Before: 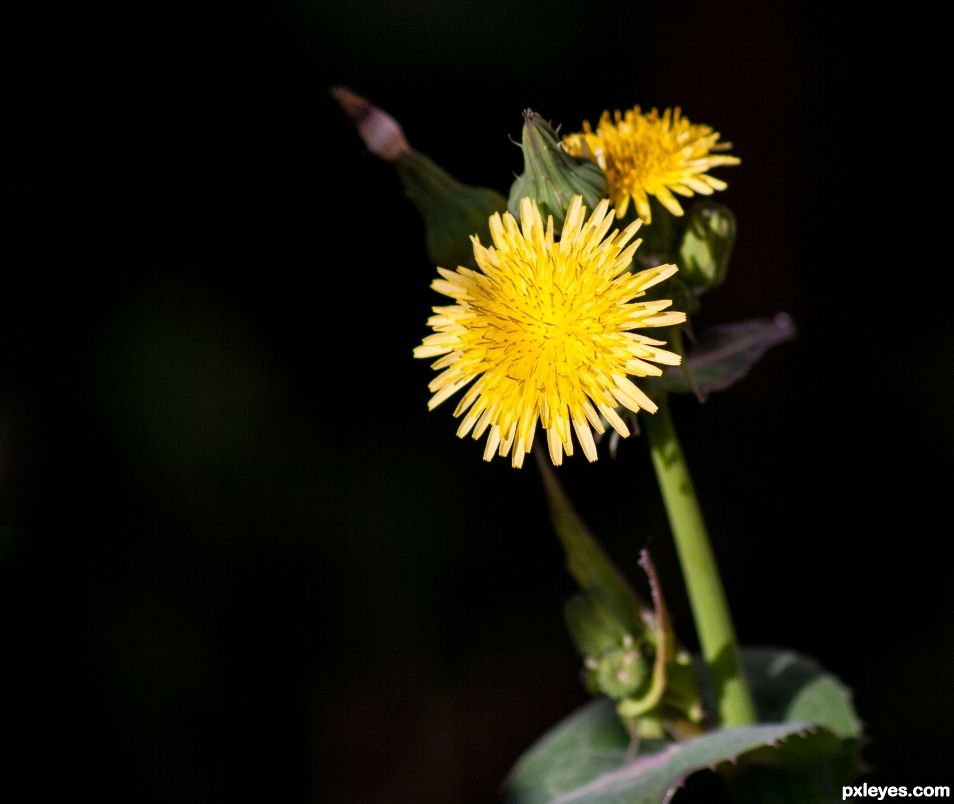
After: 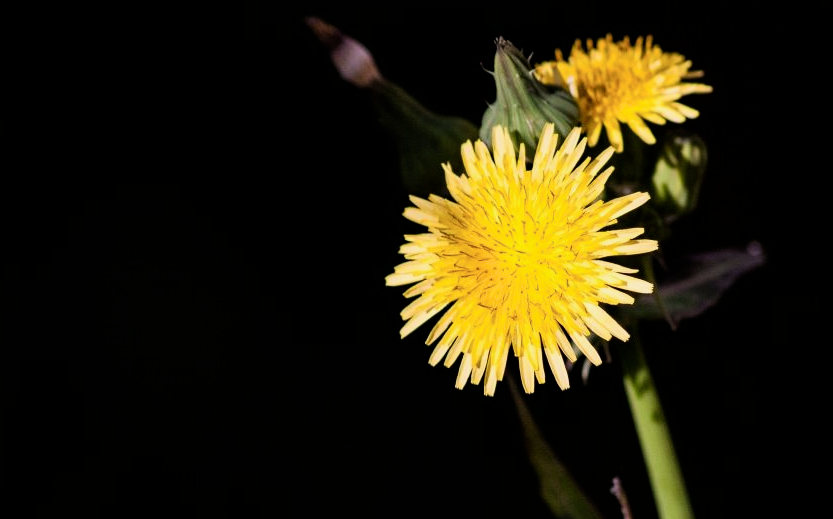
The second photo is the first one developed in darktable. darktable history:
crop: left 3.015%, top 8.969%, right 9.647%, bottom 26.457%
filmic rgb: black relative exposure -8.07 EV, white relative exposure 3 EV, hardness 5.35, contrast 1.25
